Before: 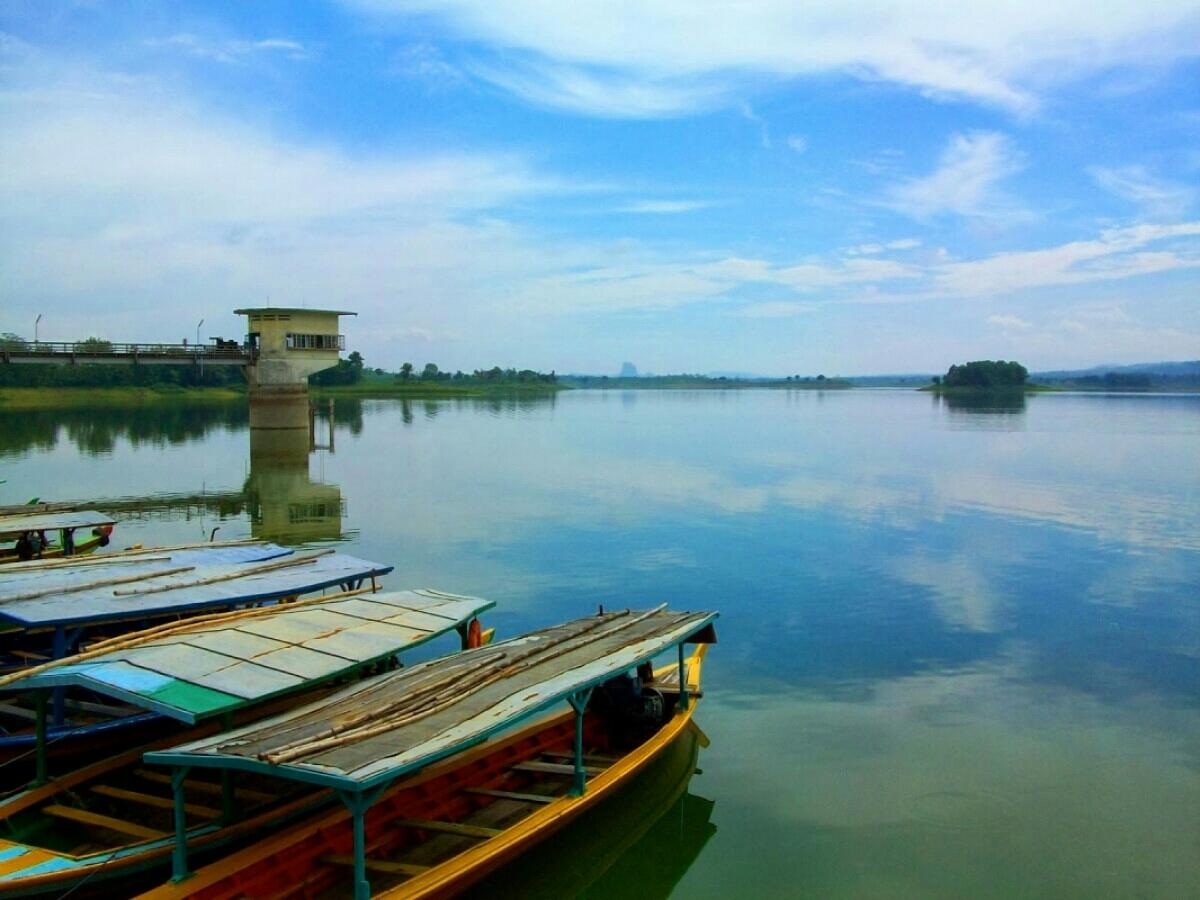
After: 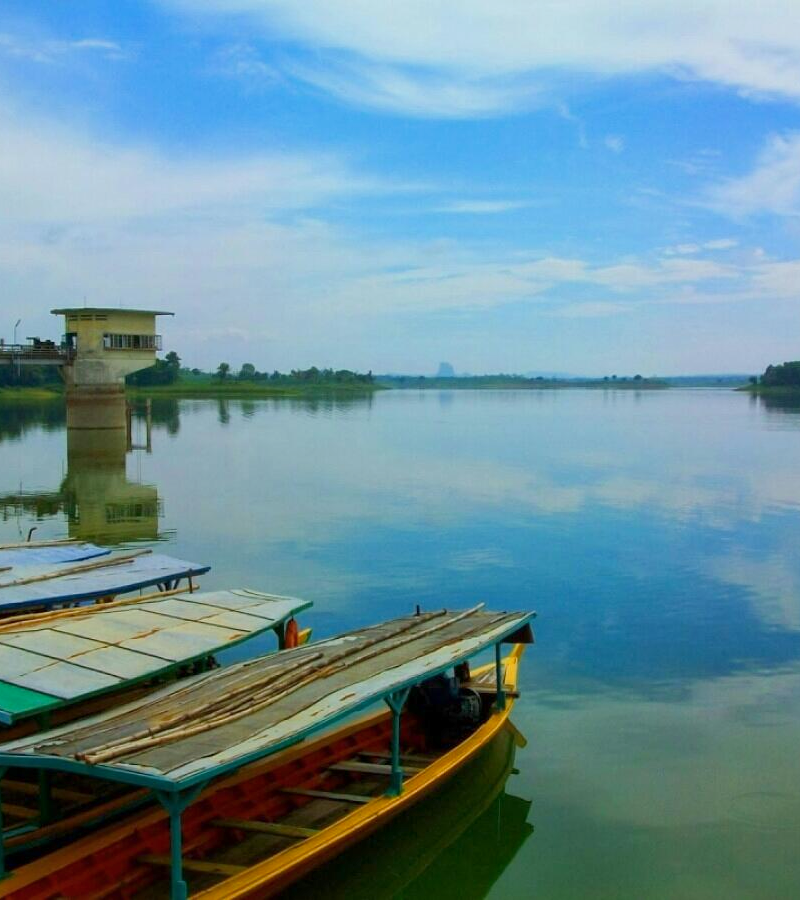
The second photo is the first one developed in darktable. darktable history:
crop and rotate: left 15.324%, right 17.954%
tone equalizer: -7 EV 0.2 EV, -6 EV 0.109 EV, -5 EV 0.108 EV, -4 EV 0.04 EV, -2 EV -0.033 EV, -1 EV -0.049 EV, +0 EV -0.058 EV
color balance rgb: perceptual saturation grading › global saturation 0.99%, perceptual saturation grading › mid-tones 11.729%, contrast -9.412%
